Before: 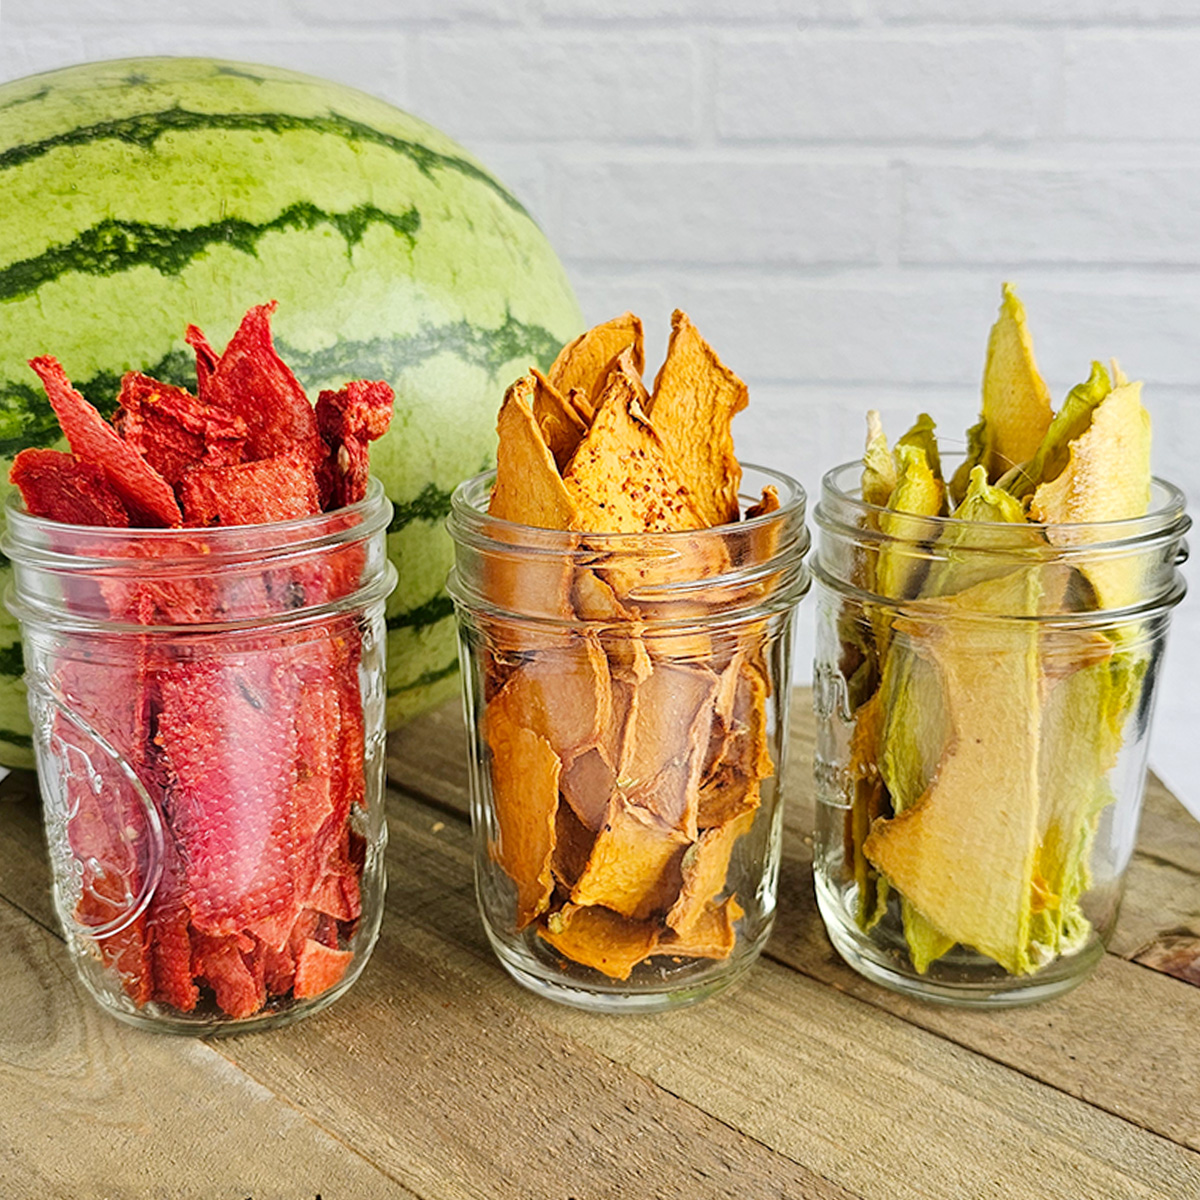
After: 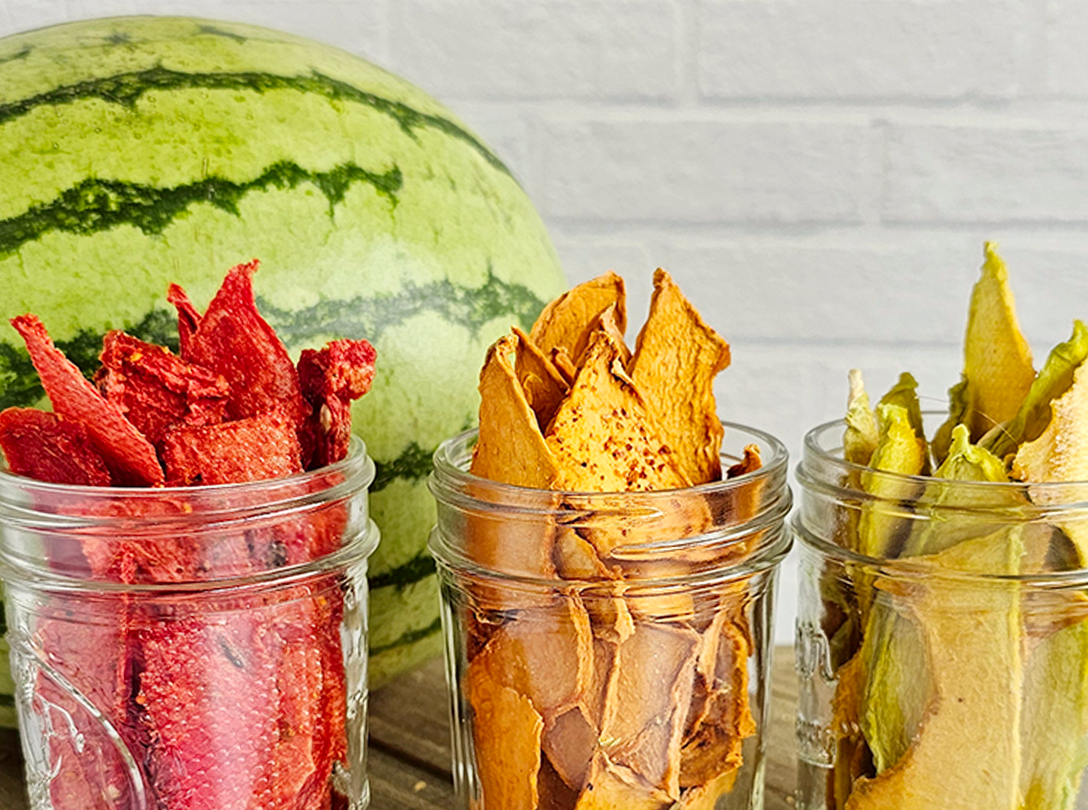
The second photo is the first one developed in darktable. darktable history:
color correction: highlights a* -0.95, highlights b* 4.5, shadows a* 3.55
local contrast: mode bilateral grid, contrast 20, coarseness 50, detail 120%, midtone range 0.2
crop: left 1.509%, top 3.452%, right 7.696%, bottom 28.452%
